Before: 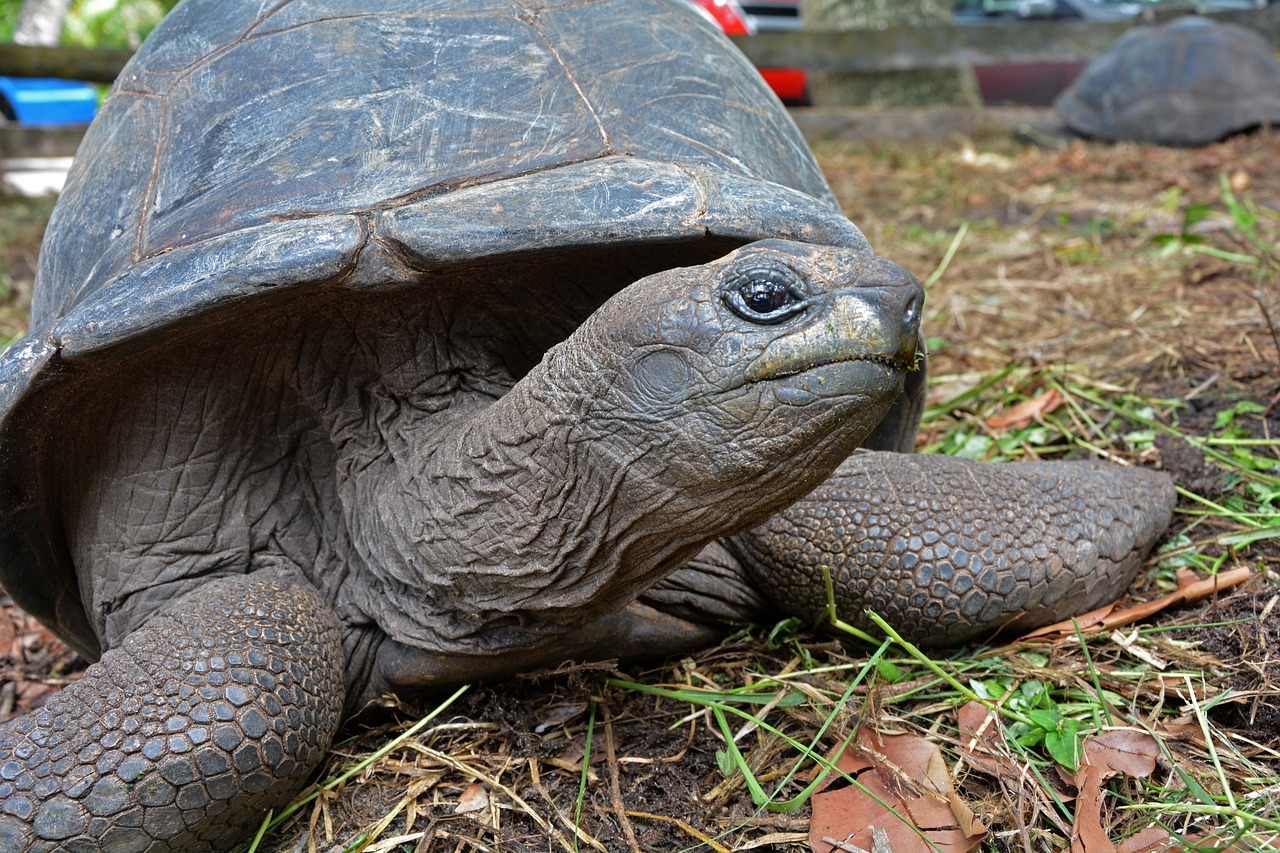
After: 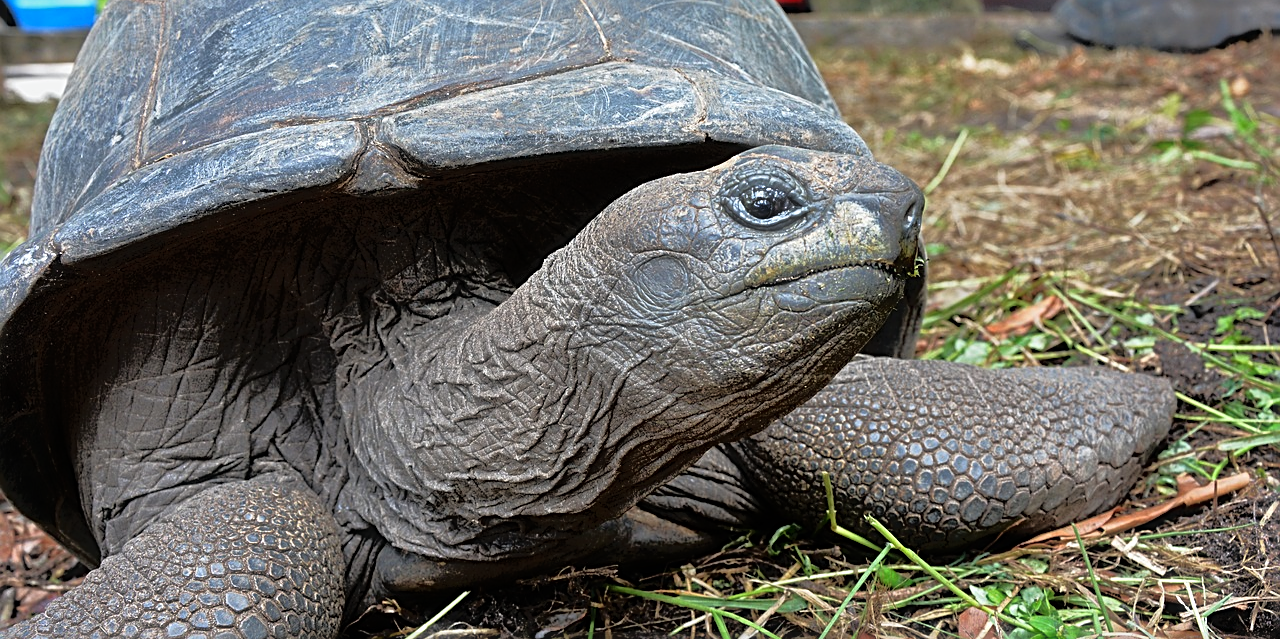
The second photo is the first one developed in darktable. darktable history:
crop: top 11.064%, bottom 13.957%
haze removal: strength -0.095, compatibility mode true, adaptive false
sharpen: radius 2.759
contrast brightness saturation: saturation 0.103
tone equalizer: -8 EV -1.81 EV, -7 EV -1.15 EV, -6 EV -1.66 EV, edges refinement/feathering 500, mask exposure compensation -1.57 EV, preserve details no
